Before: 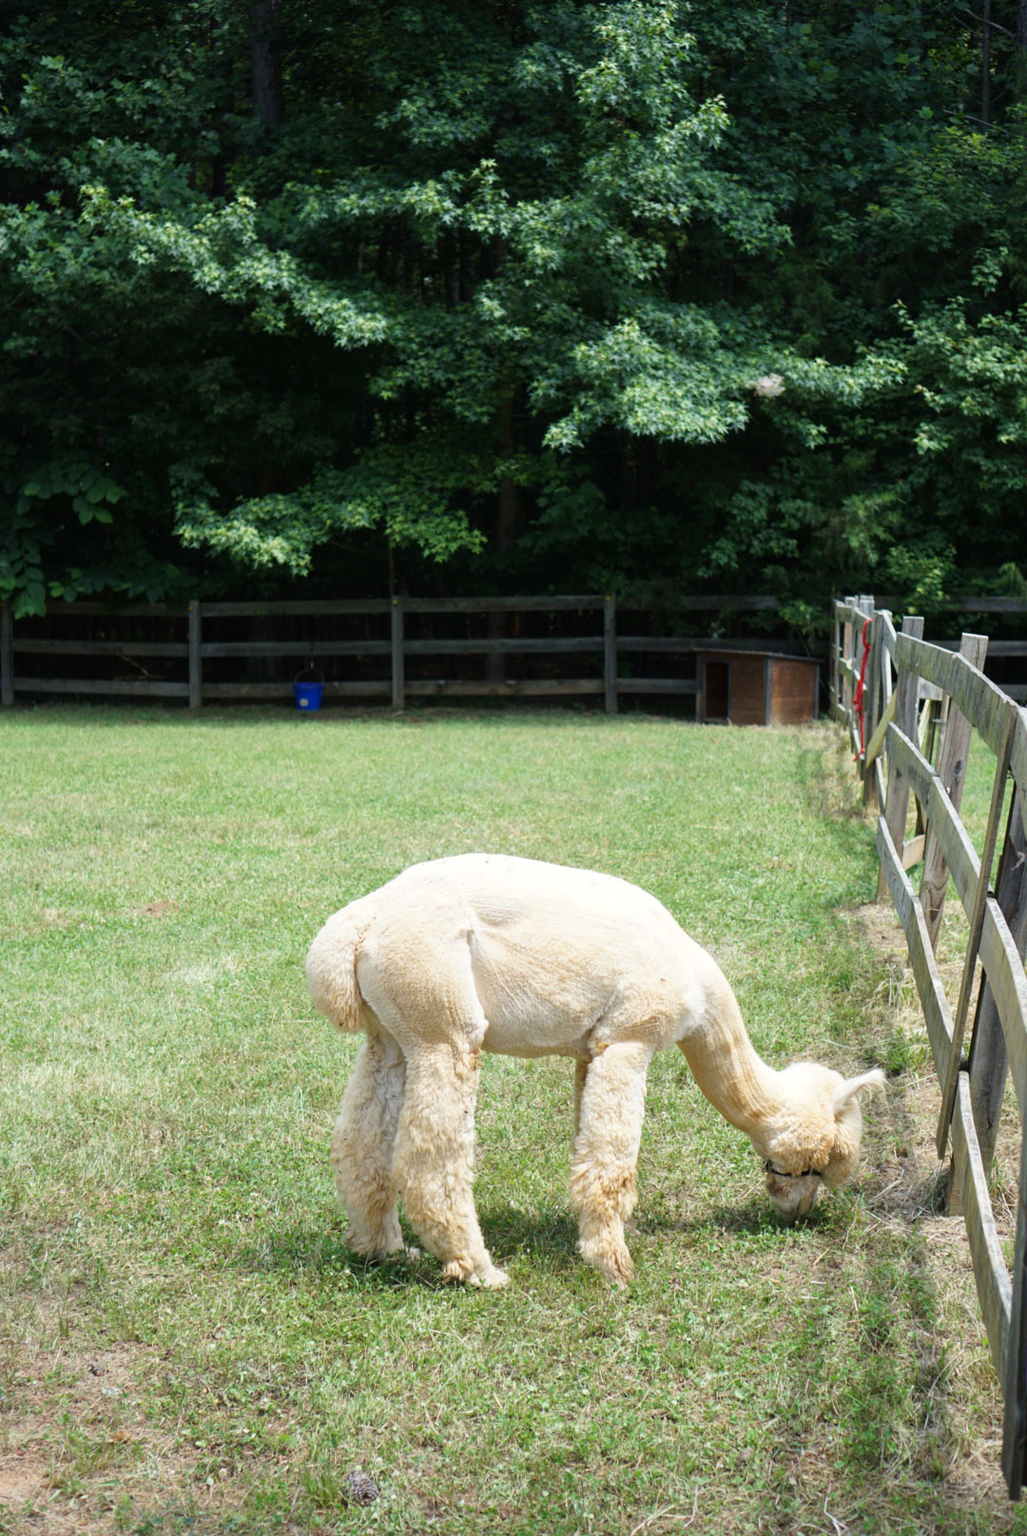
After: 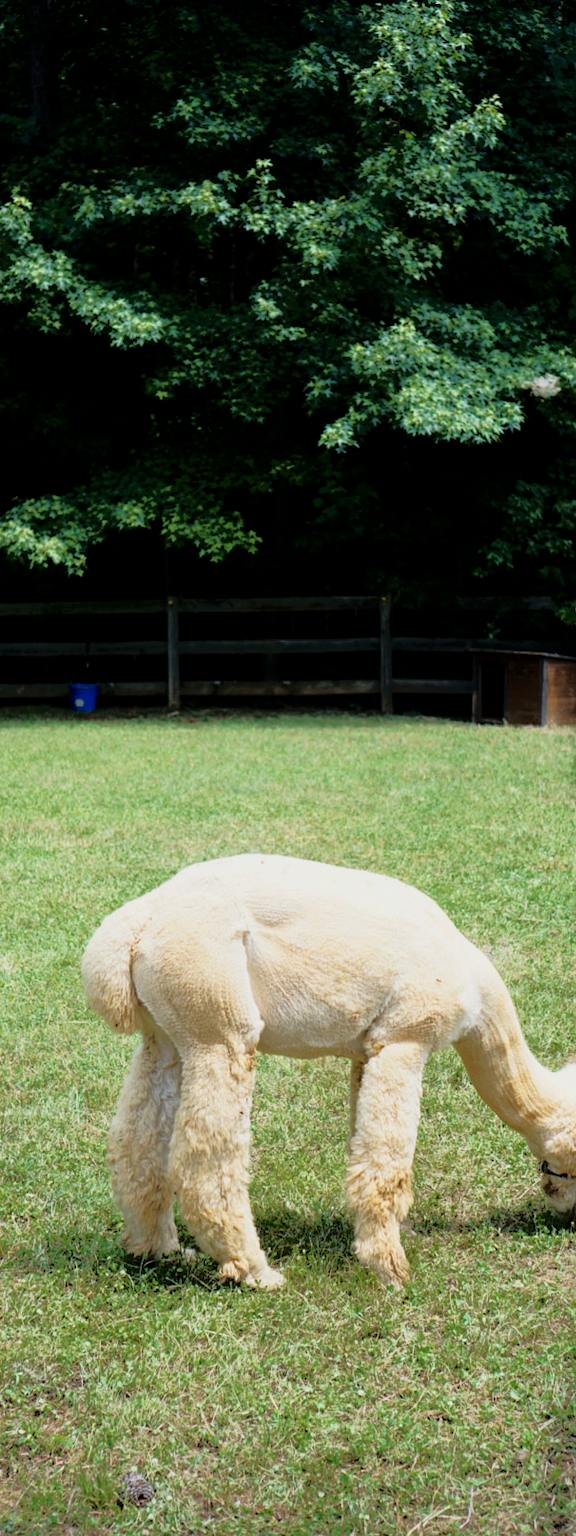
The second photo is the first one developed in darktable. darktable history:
exposure: black level correction 0.006, exposure -0.226 EV, compensate highlight preservation false
velvia: on, module defaults
crop: left 21.866%, right 21.984%, bottom 0.009%
tone equalizer: -8 EV -1.81 EV, -7 EV -1.18 EV, -6 EV -1.59 EV, edges refinement/feathering 500, mask exposure compensation -1.57 EV, preserve details no
